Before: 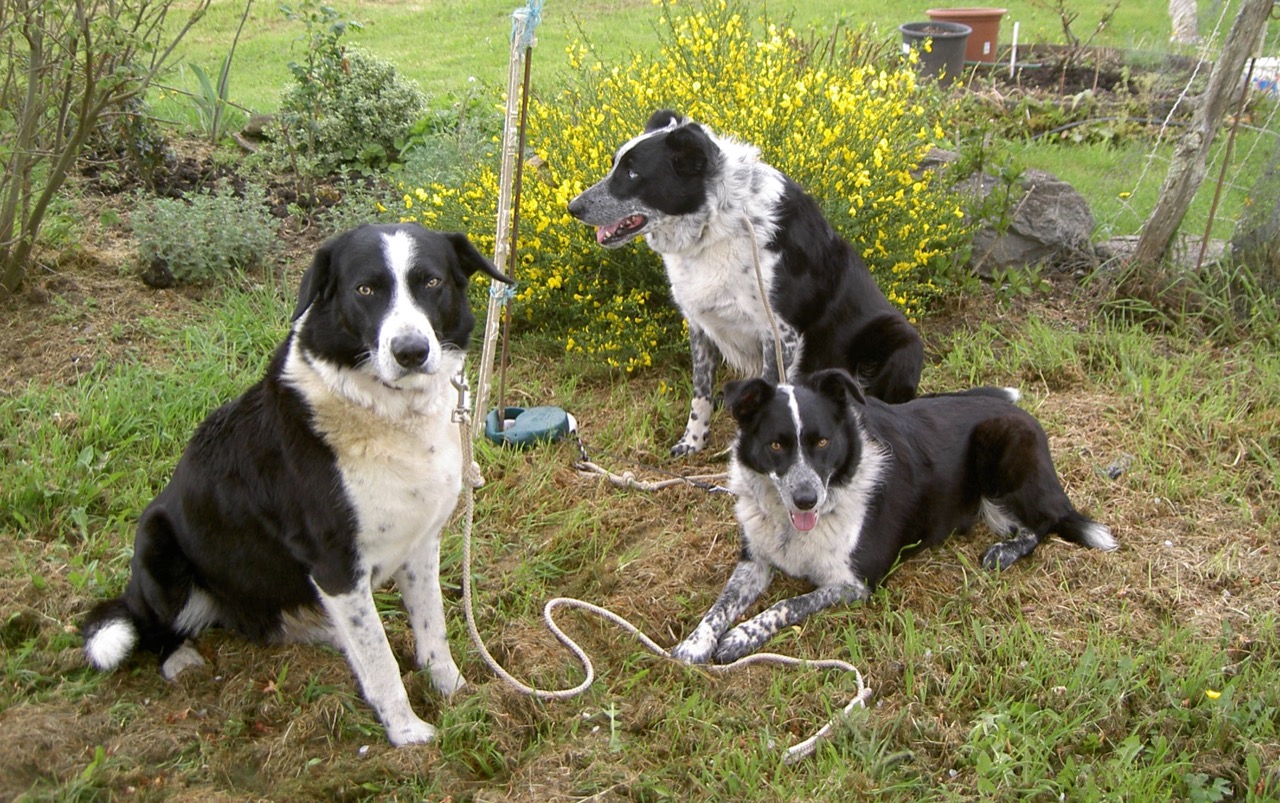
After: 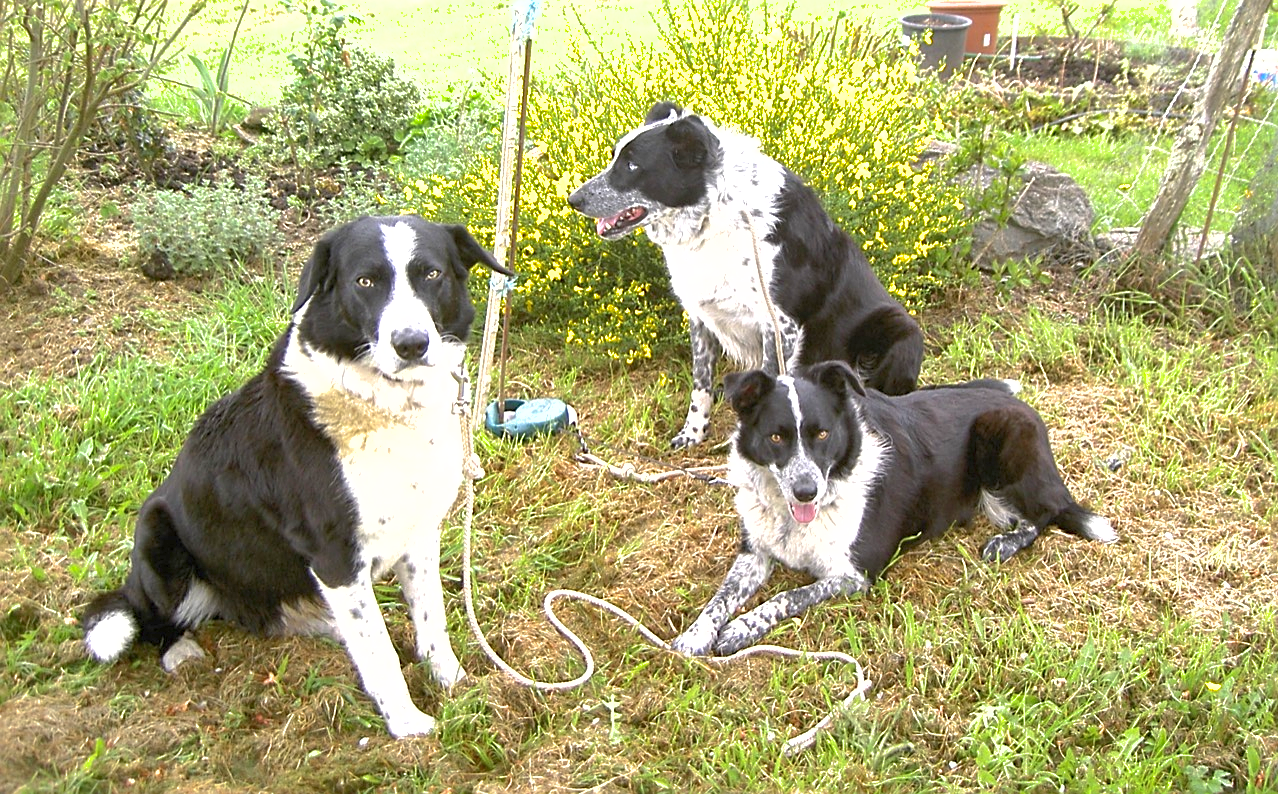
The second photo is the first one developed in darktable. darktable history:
shadows and highlights: on, module defaults
sharpen: on, module defaults
exposure: black level correction 0, exposure 1.2 EV, compensate highlight preservation false
crop: top 1.038%, right 0.099%
